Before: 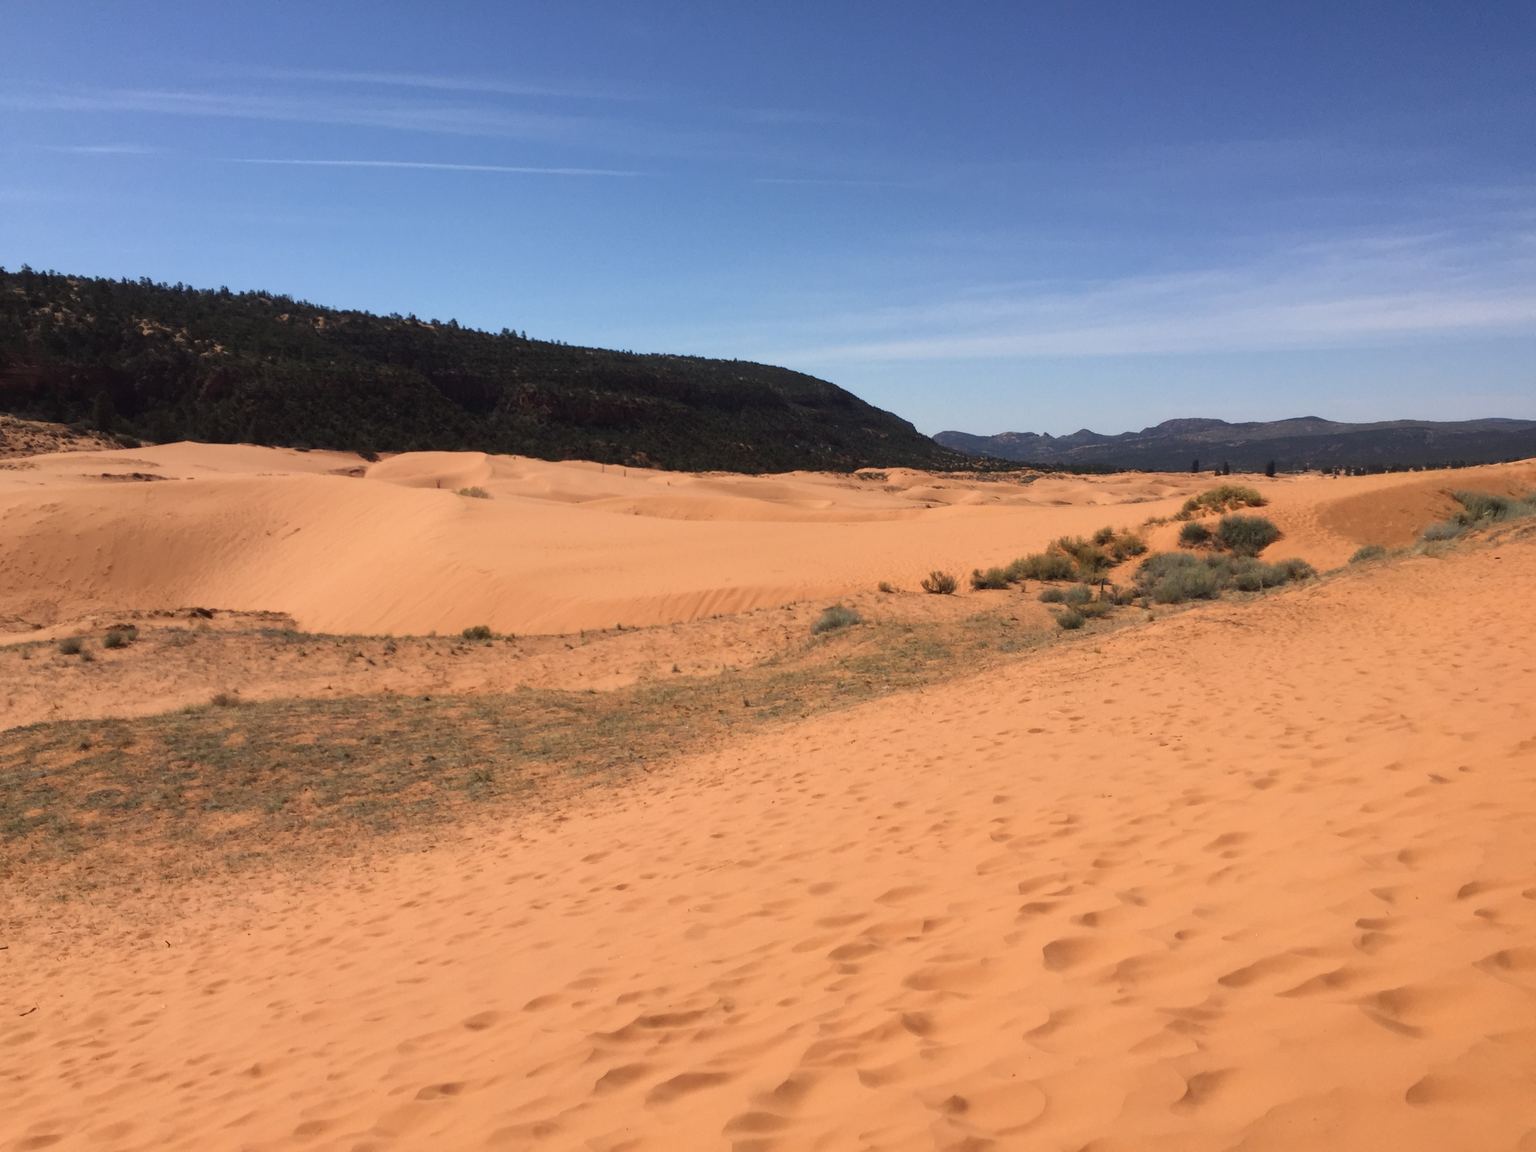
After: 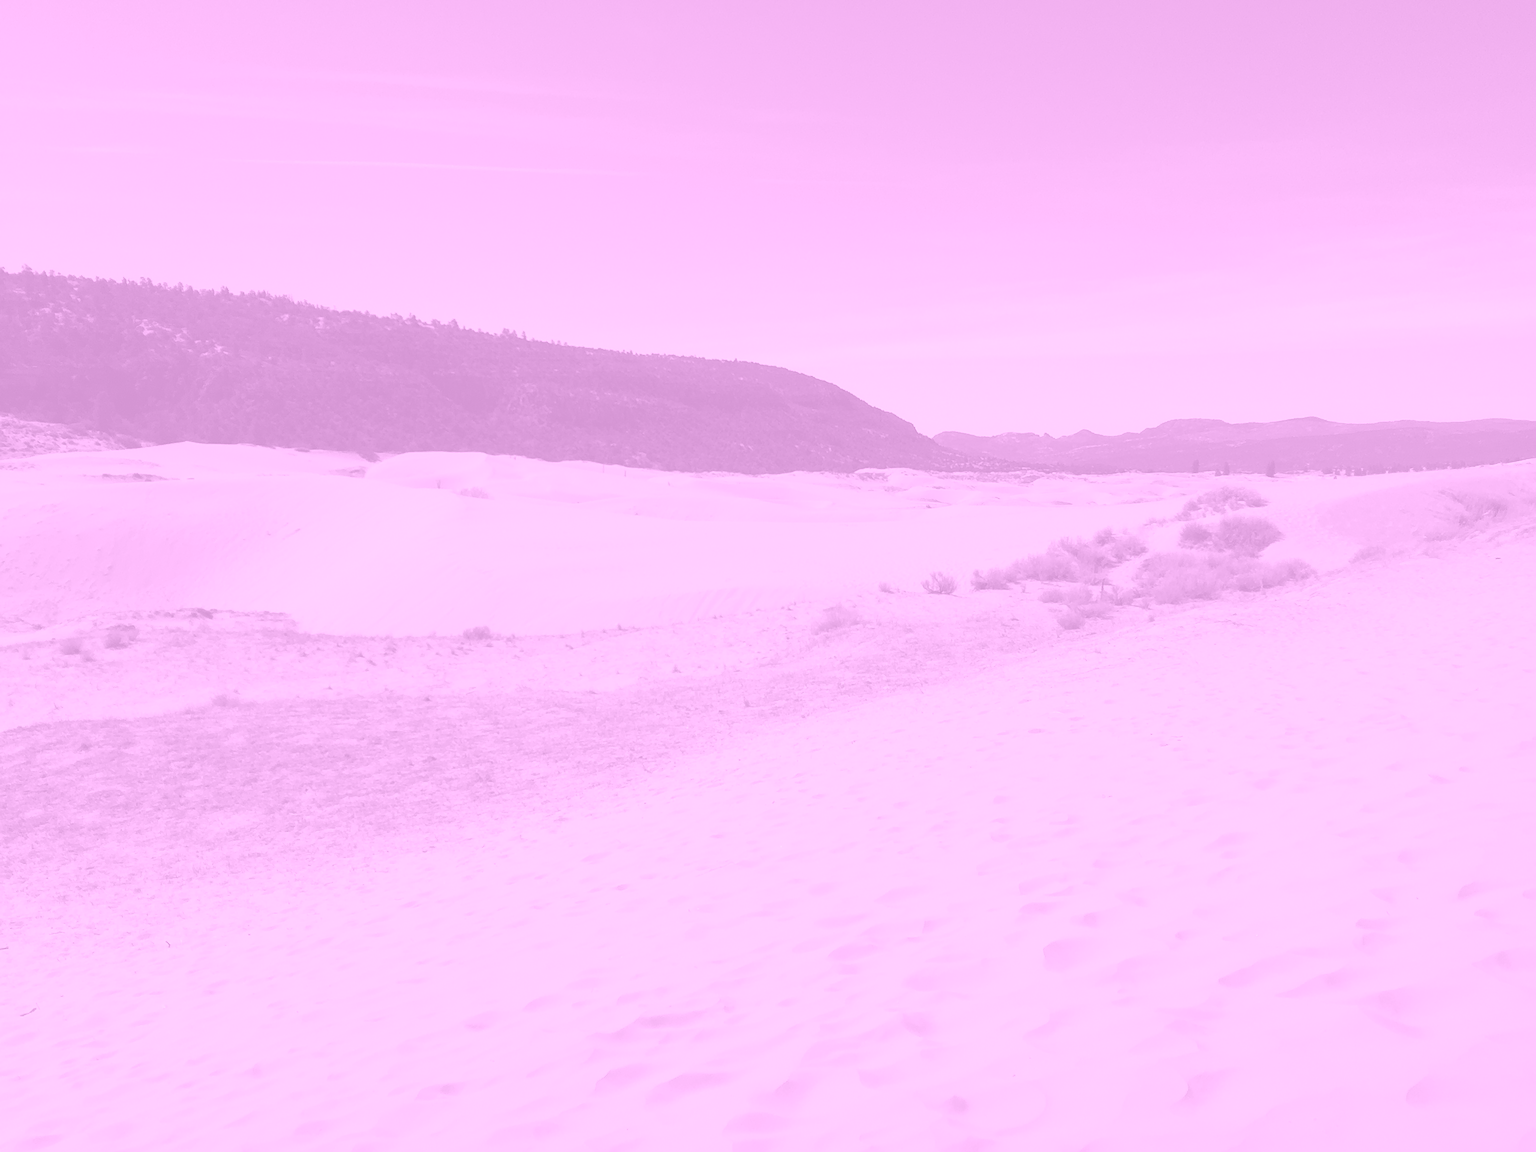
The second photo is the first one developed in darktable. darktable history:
sharpen: on, module defaults
contrast brightness saturation: saturation 0.18
base curve: curves: ch0 [(0, 0) (0.303, 0.277) (1, 1)]
colorize: hue 331.2°, saturation 75%, source mix 30.28%, lightness 70.52%, version 1
